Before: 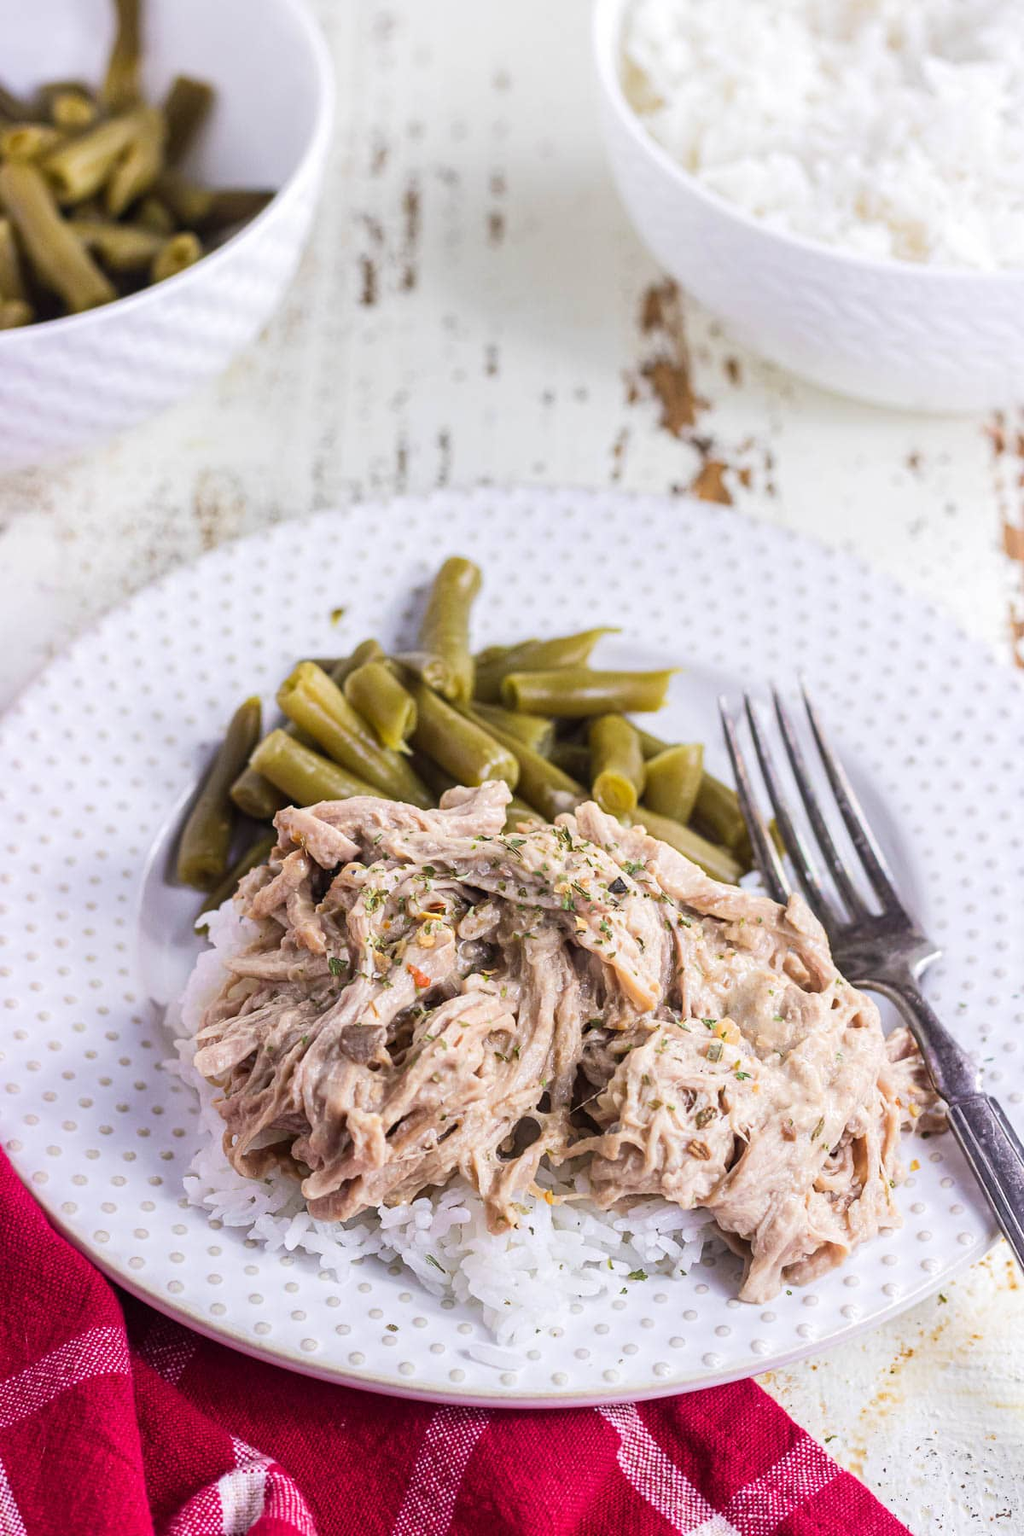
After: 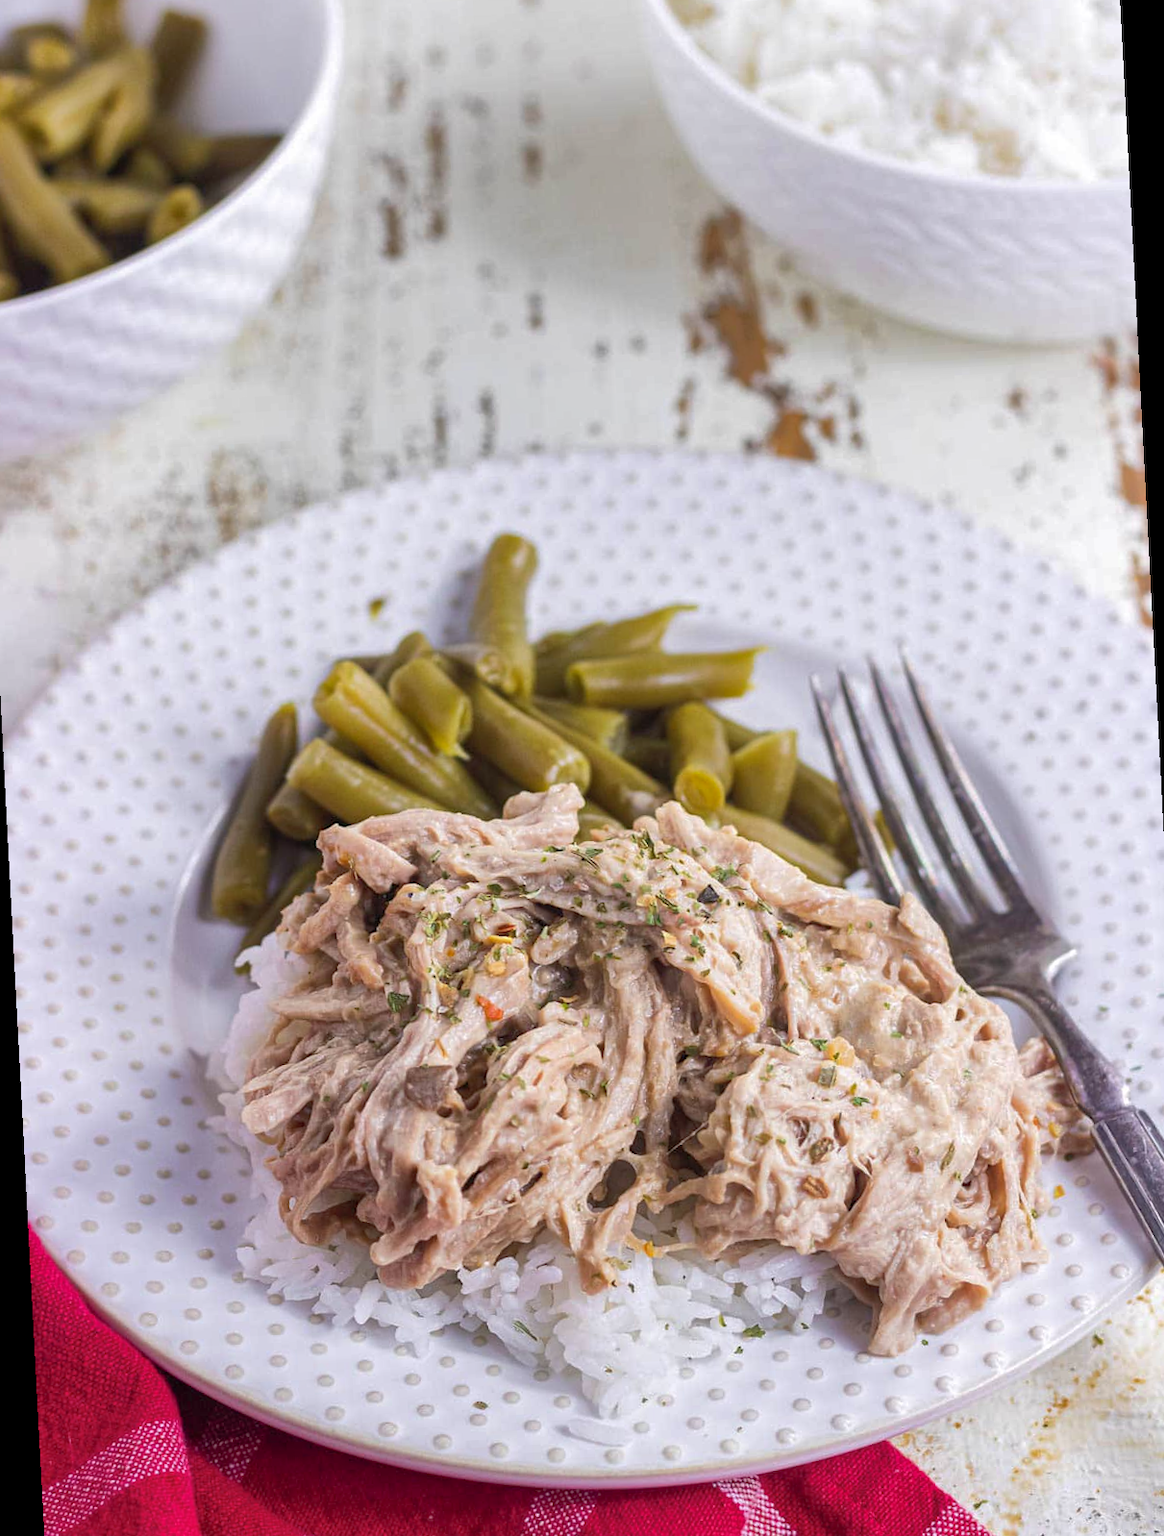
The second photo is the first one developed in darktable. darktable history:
shadows and highlights: on, module defaults
rotate and perspective: rotation -3°, crop left 0.031, crop right 0.968, crop top 0.07, crop bottom 0.93
